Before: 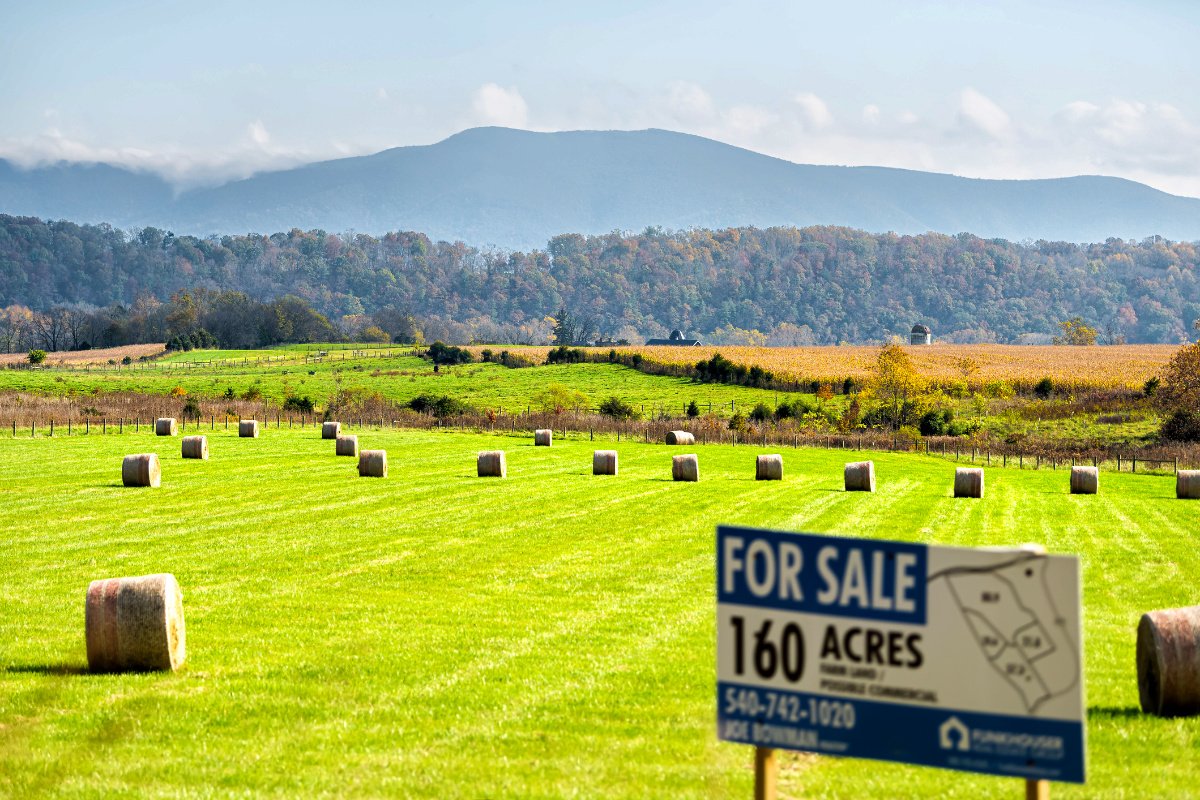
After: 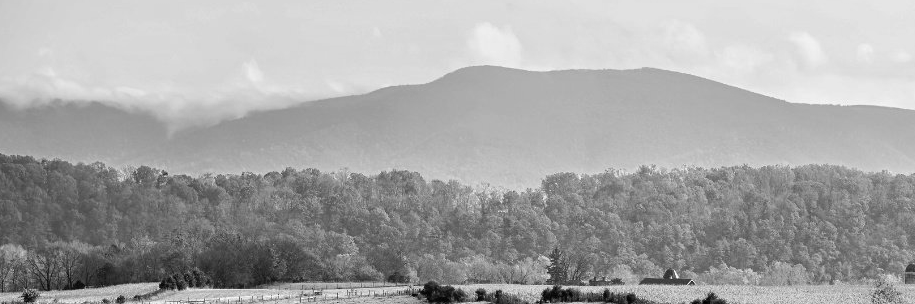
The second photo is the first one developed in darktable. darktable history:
monochrome: size 3.1
crop: left 0.579%, top 7.627%, right 23.167%, bottom 54.275%
